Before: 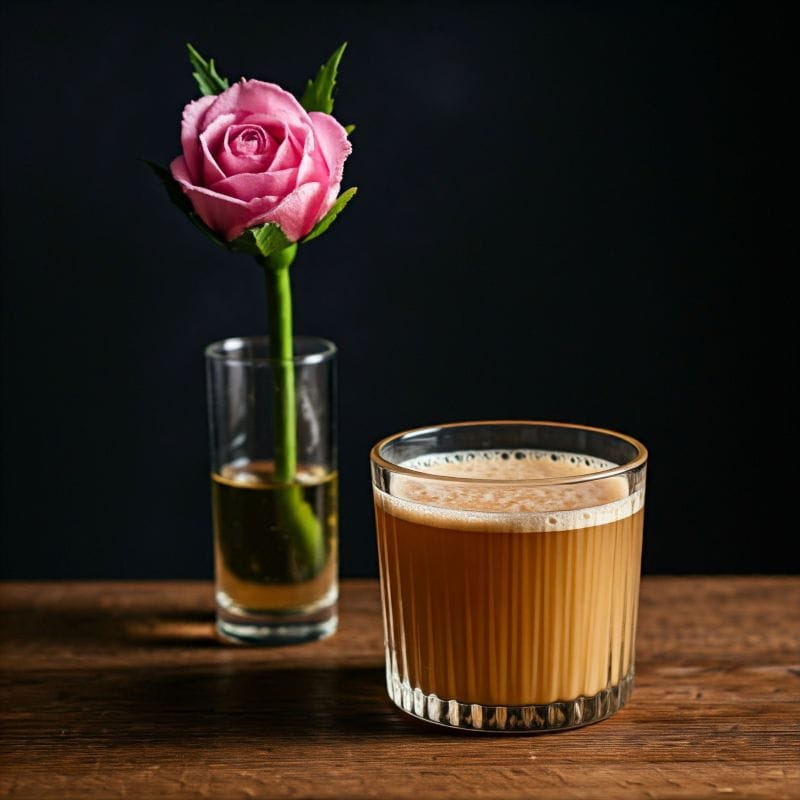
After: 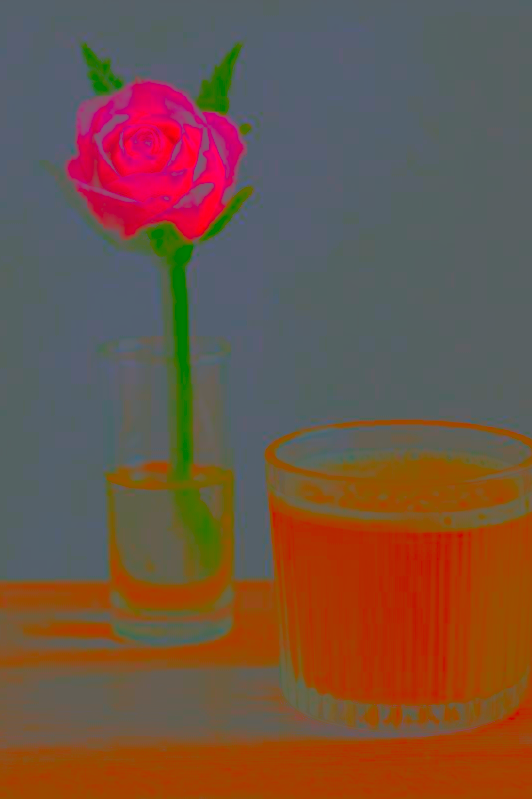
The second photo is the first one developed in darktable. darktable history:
shadows and highlights: soften with gaussian
exposure: exposure 0.7 EV, compensate exposure bias true, compensate highlight preservation false
crop and rotate: left 13.363%, right 20.049%
contrast brightness saturation: contrast -0.98, brightness -0.178, saturation 0.755
